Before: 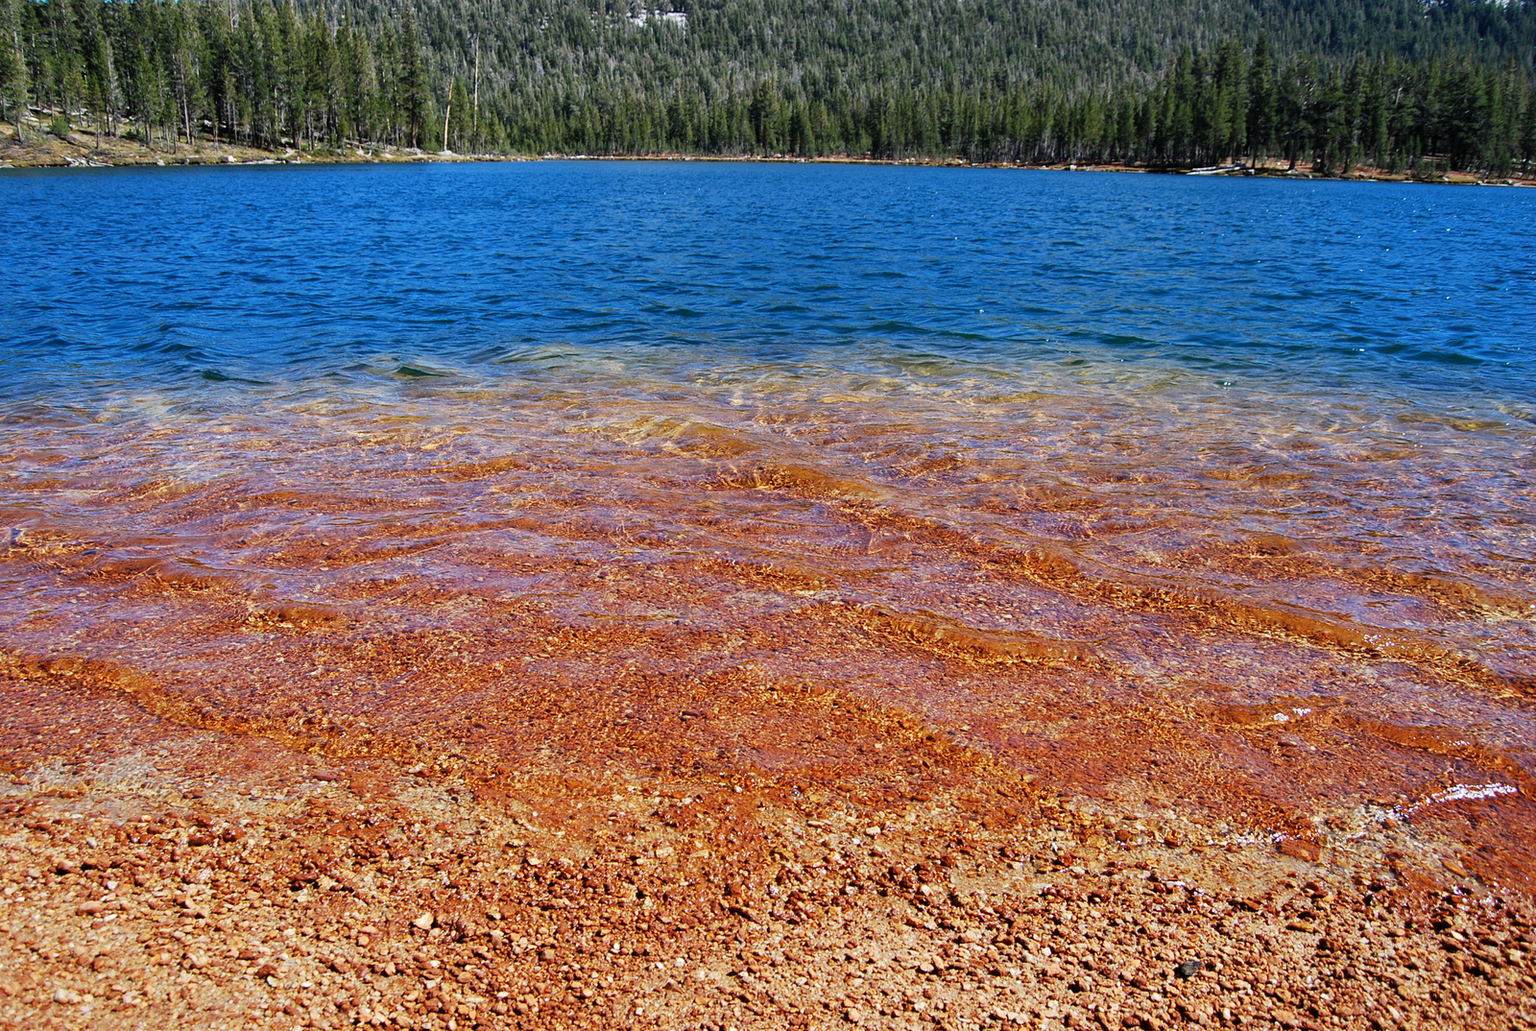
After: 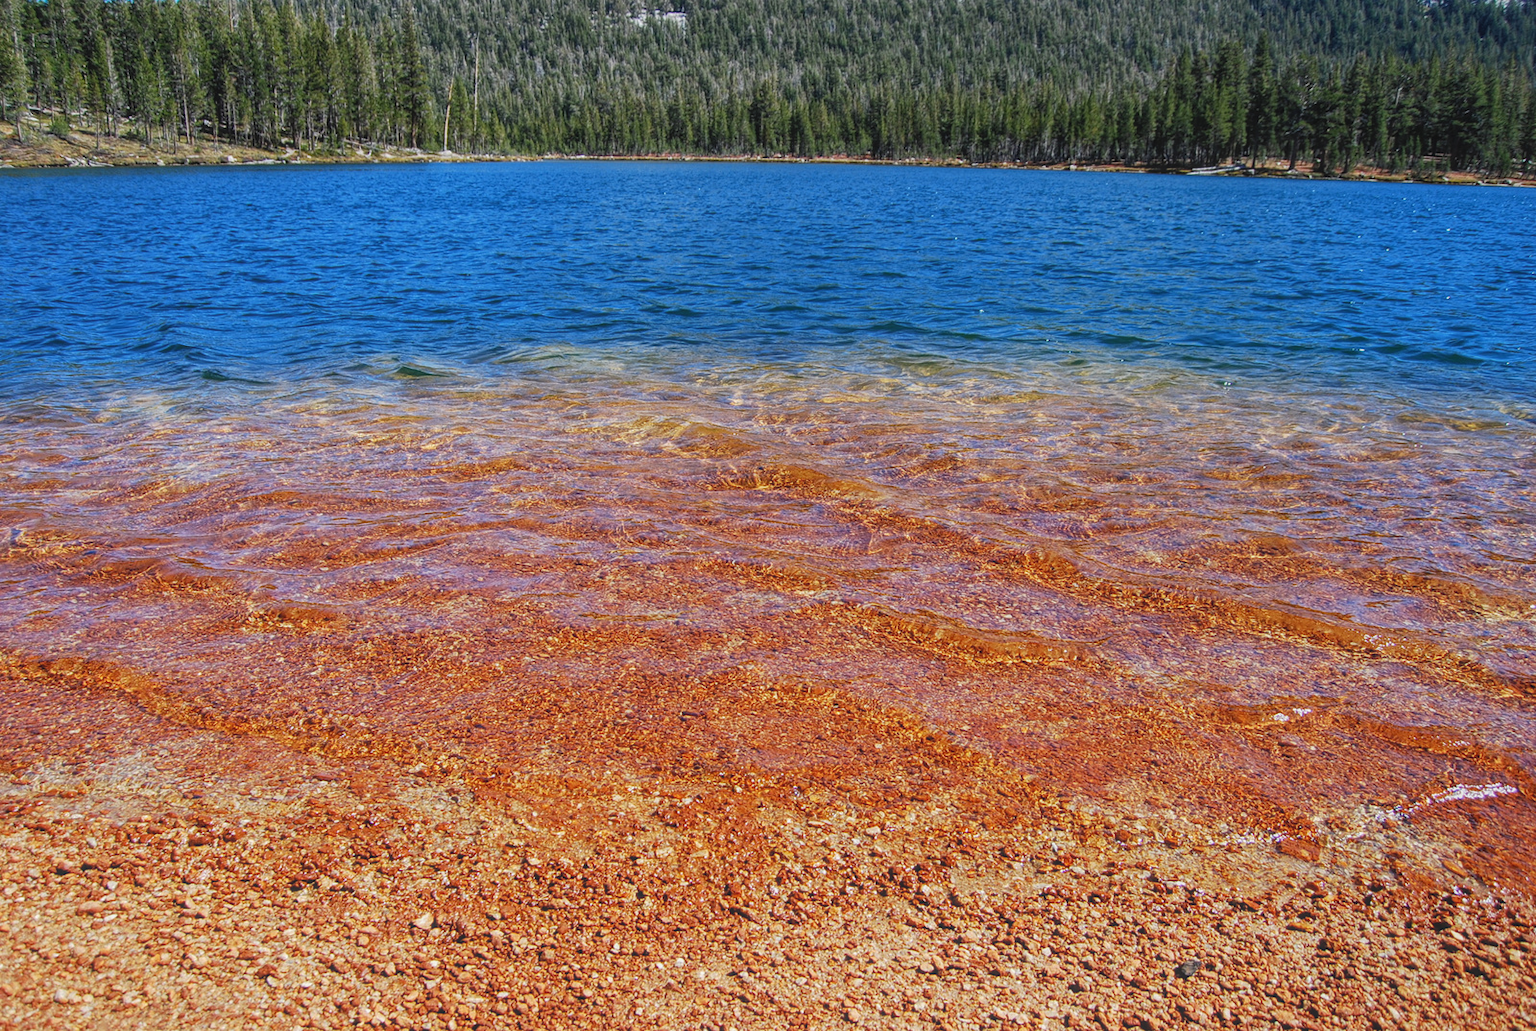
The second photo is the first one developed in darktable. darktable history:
local contrast: highlights 71%, shadows 15%, midtone range 0.198
